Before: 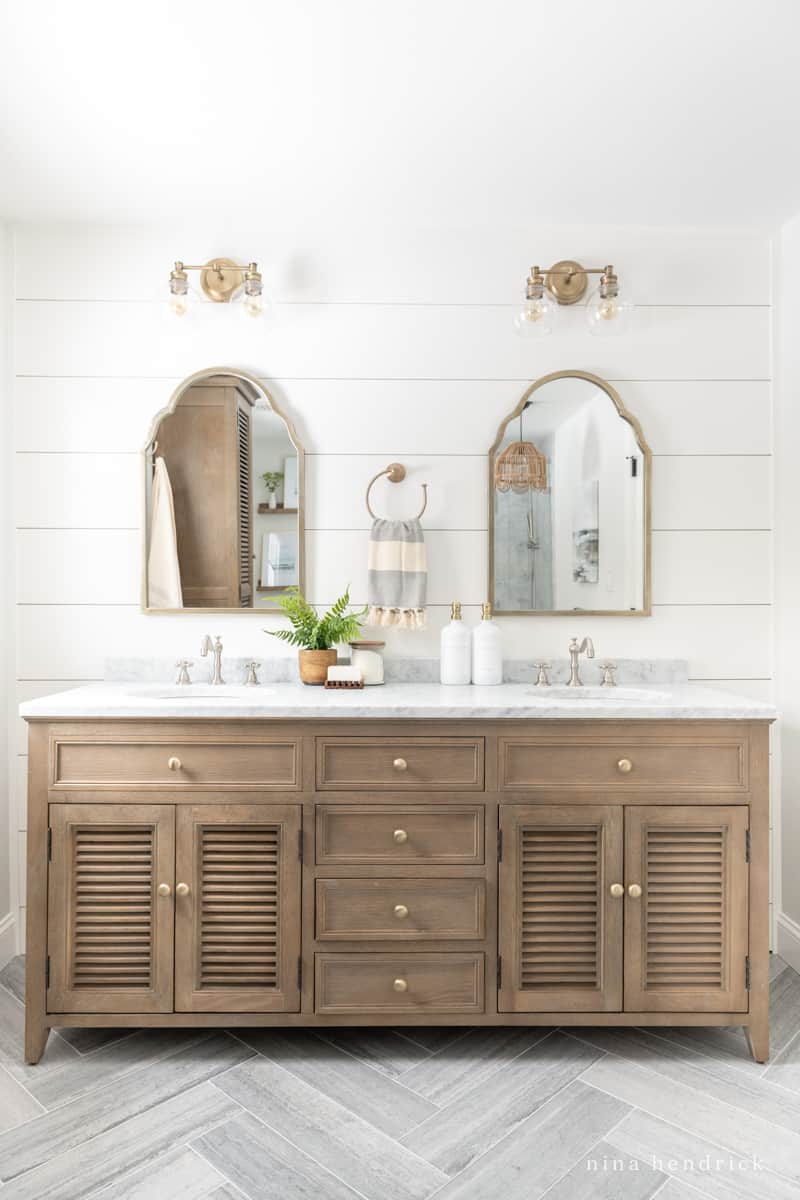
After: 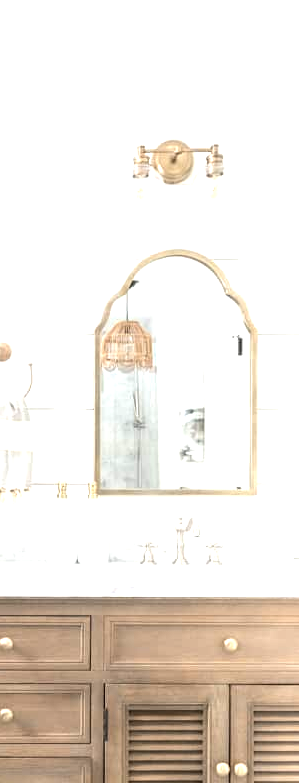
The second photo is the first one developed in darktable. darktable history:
crop and rotate: left 49.47%, top 10.136%, right 13.09%, bottom 24.604%
exposure: black level correction 0, exposure 0.699 EV, compensate highlight preservation false
tone equalizer: -8 EV -0.416 EV, -7 EV -0.415 EV, -6 EV -0.301 EV, -5 EV -0.183 EV, -3 EV 0.227 EV, -2 EV 0.357 EV, -1 EV 0.395 EV, +0 EV 0.414 EV, edges refinement/feathering 500, mask exposure compensation -1.57 EV, preserve details no
